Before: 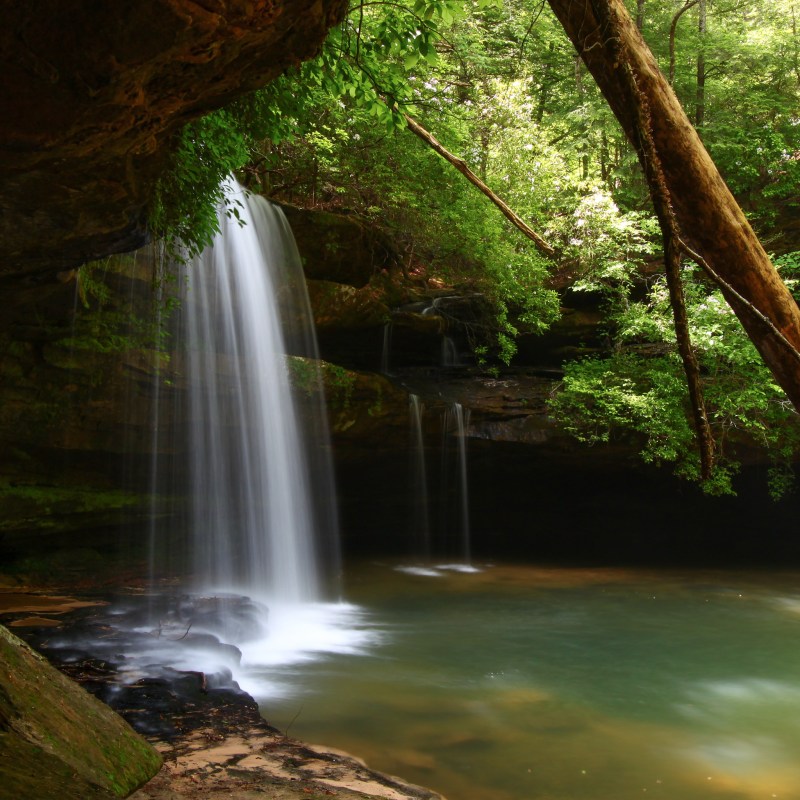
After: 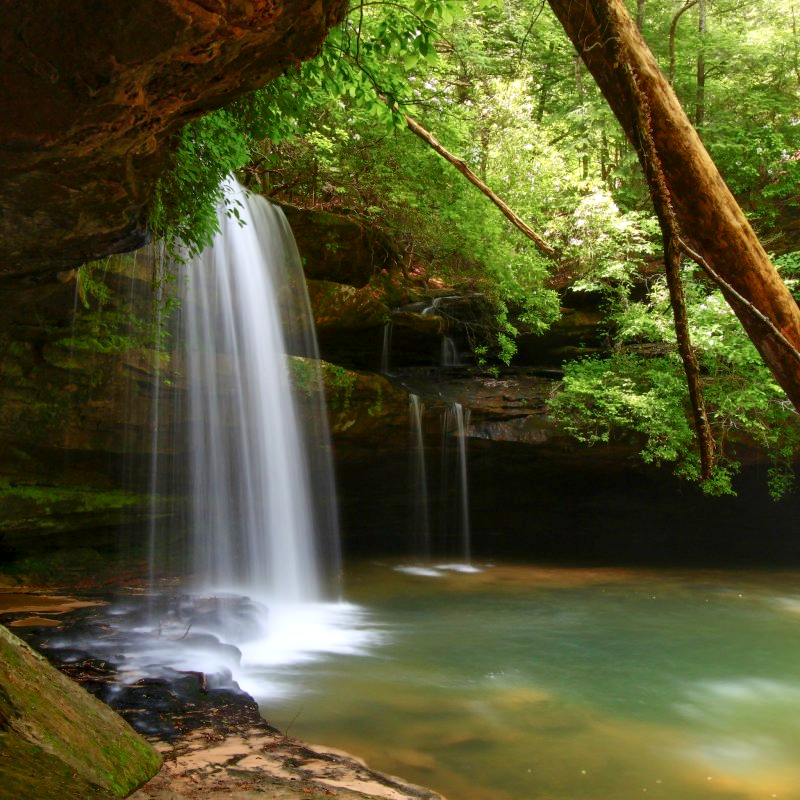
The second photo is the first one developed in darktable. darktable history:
levels: levels [0, 0.445, 1]
local contrast: mode bilateral grid, contrast 20, coarseness 99, detail 150%, midtone range 0.2
